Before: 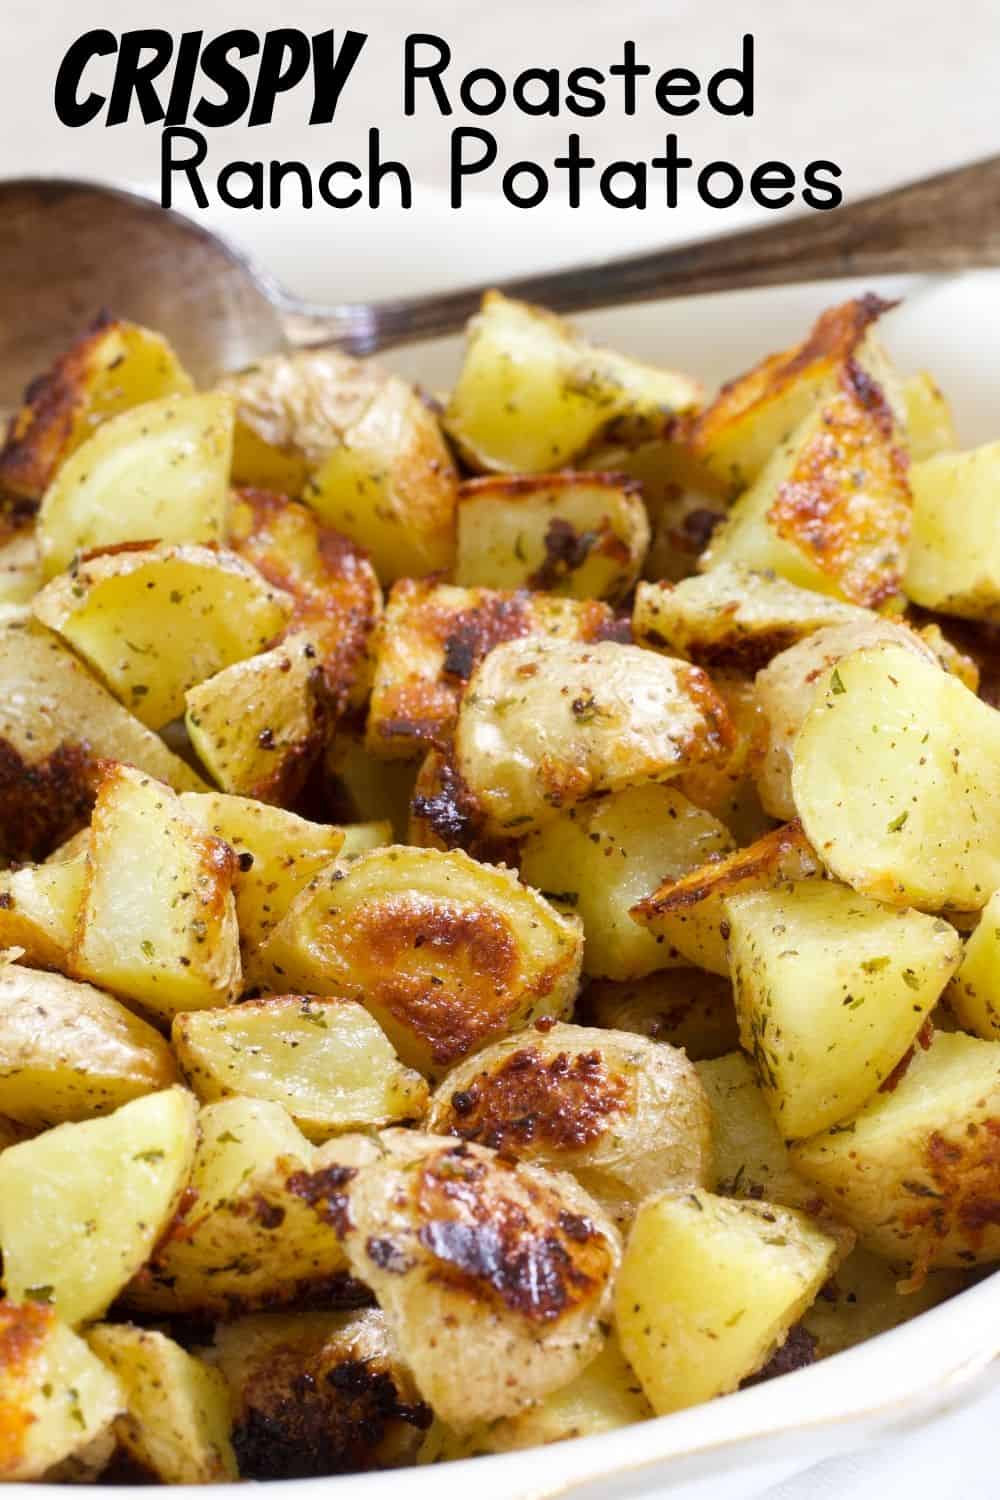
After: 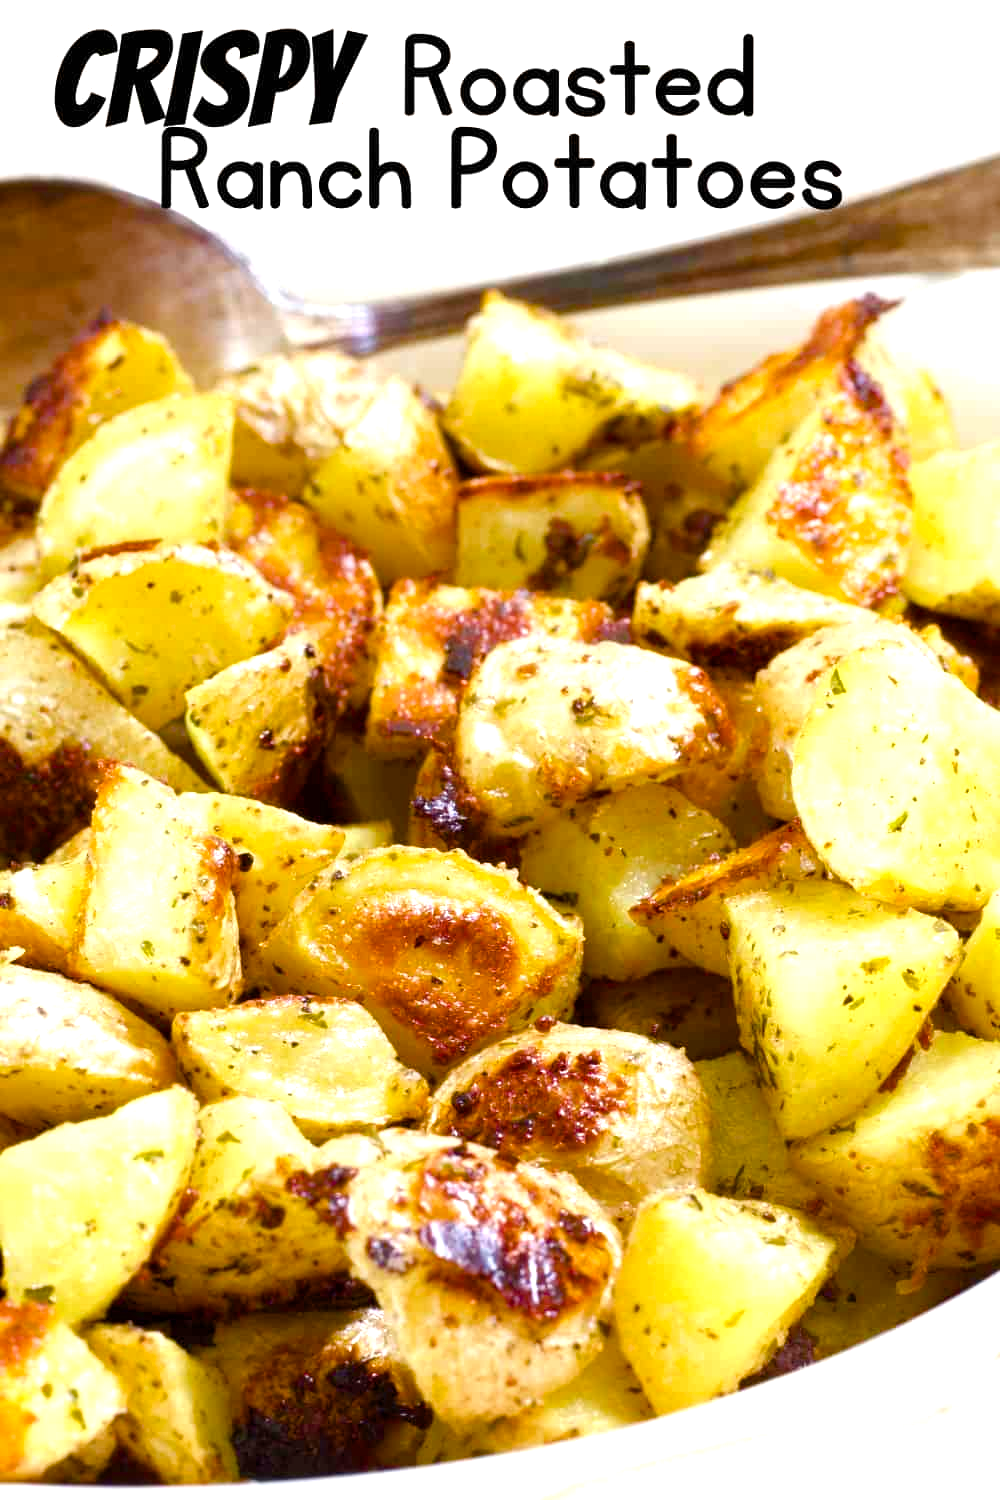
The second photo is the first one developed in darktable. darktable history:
color balance rgb: linear chroma grading › shadows -2.2%, linear chroma grading › highlights -15%, linear chroma grading › global chroma -10%, linear chroma grading › mid-tones -10%, perceptual saturation grading › global saturation 45%, perceptual saturation grading › highlights -50%, perceptual saturation grading › shadows 30%, perceptual brilliance grading › global brilliance 18%, global vibrance 45%
